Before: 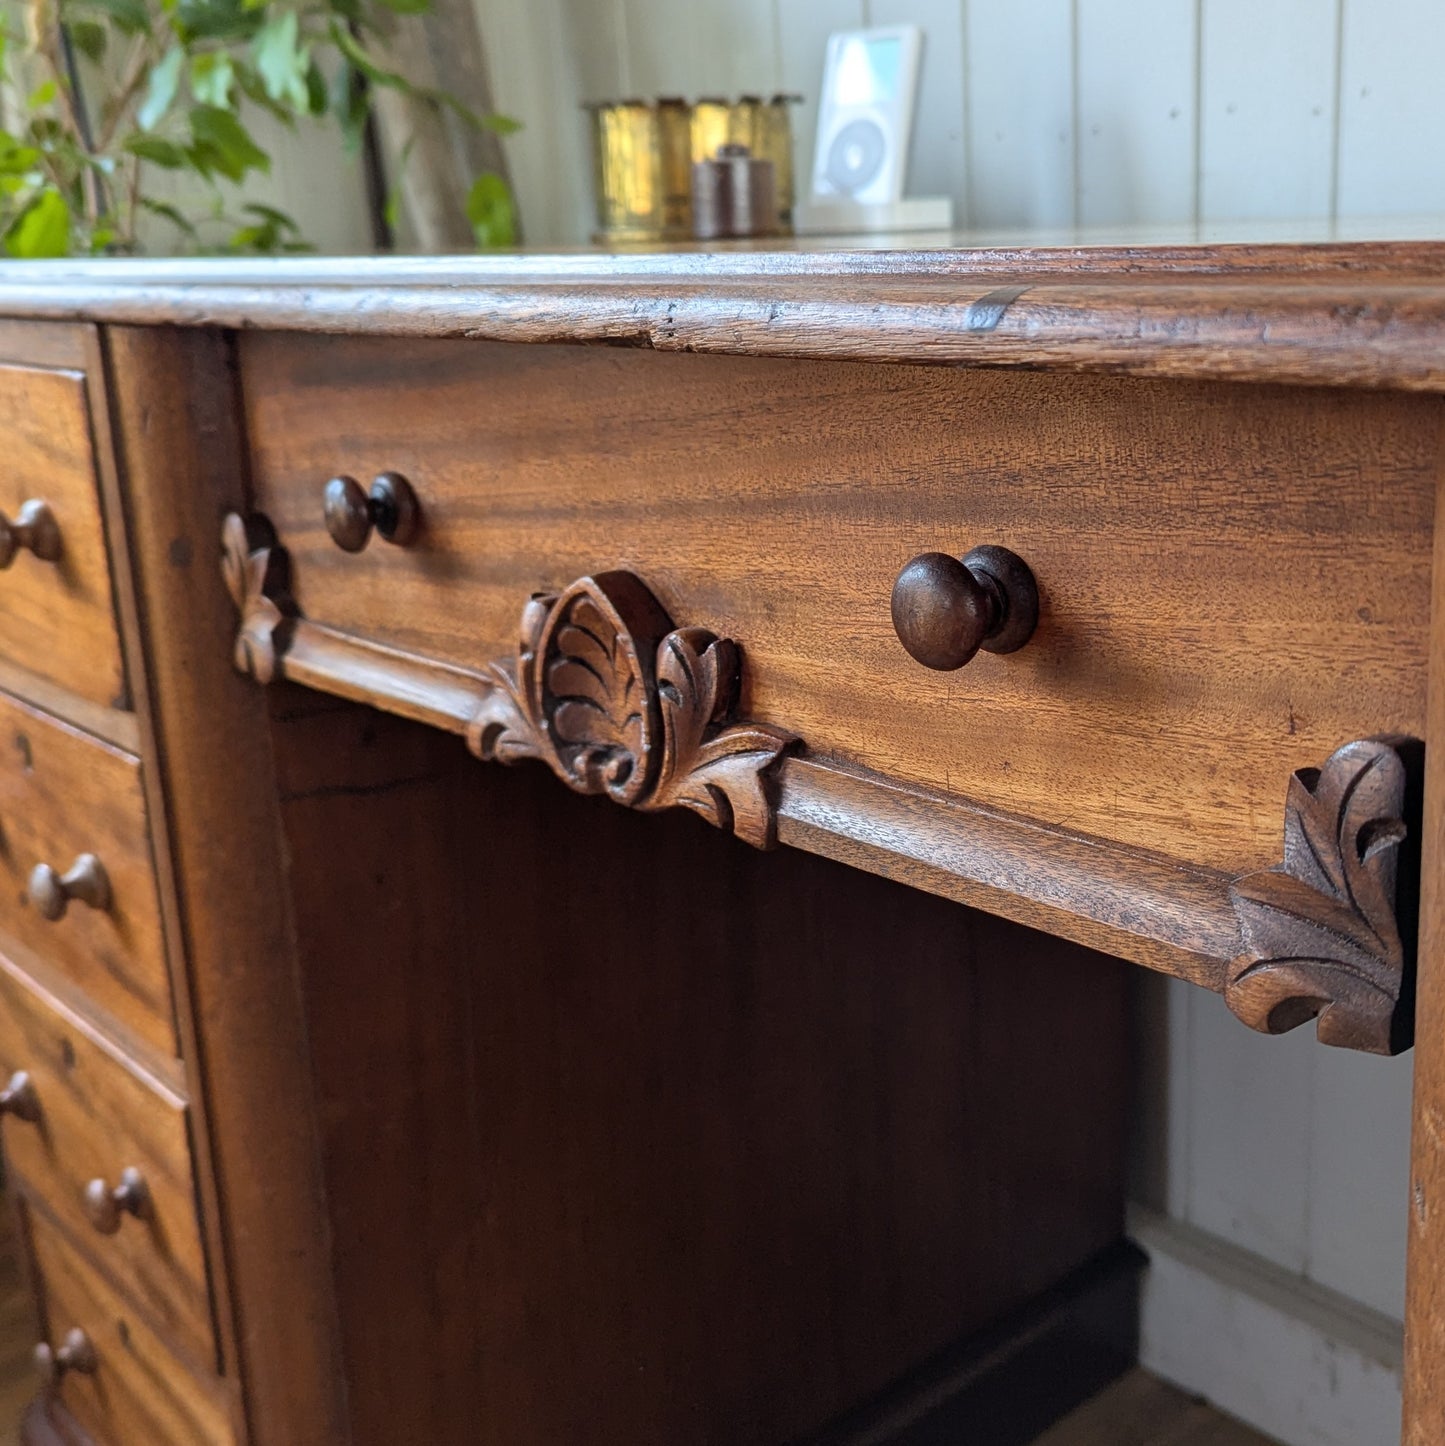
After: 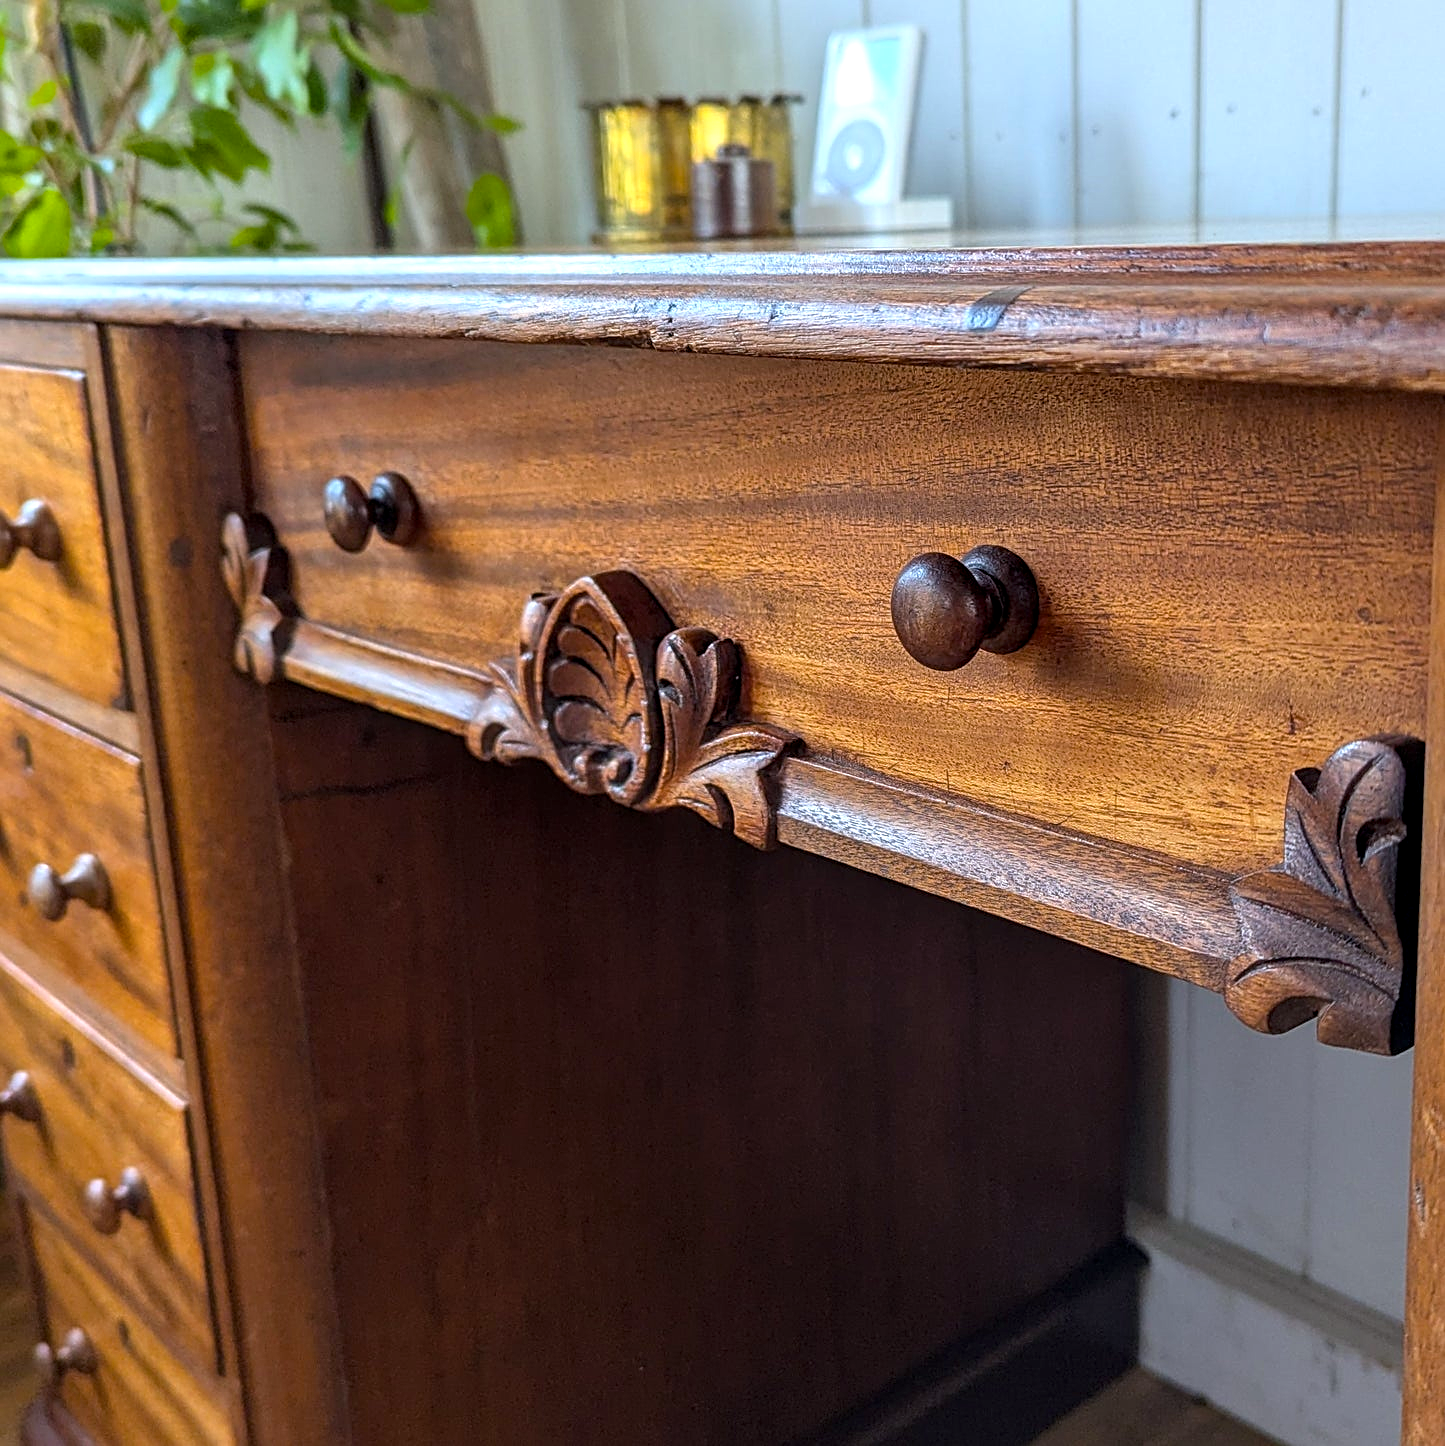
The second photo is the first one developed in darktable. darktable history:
white balance: red 0.976, blue 1.04
exposure: exposure 0.217 EV, compensate highlight preservation false
sharpen: on, module defaults
color balance rgb: perceptual saturation grading › global saturation 20%, global vibrance 20%
local contrast: on, module defaults
